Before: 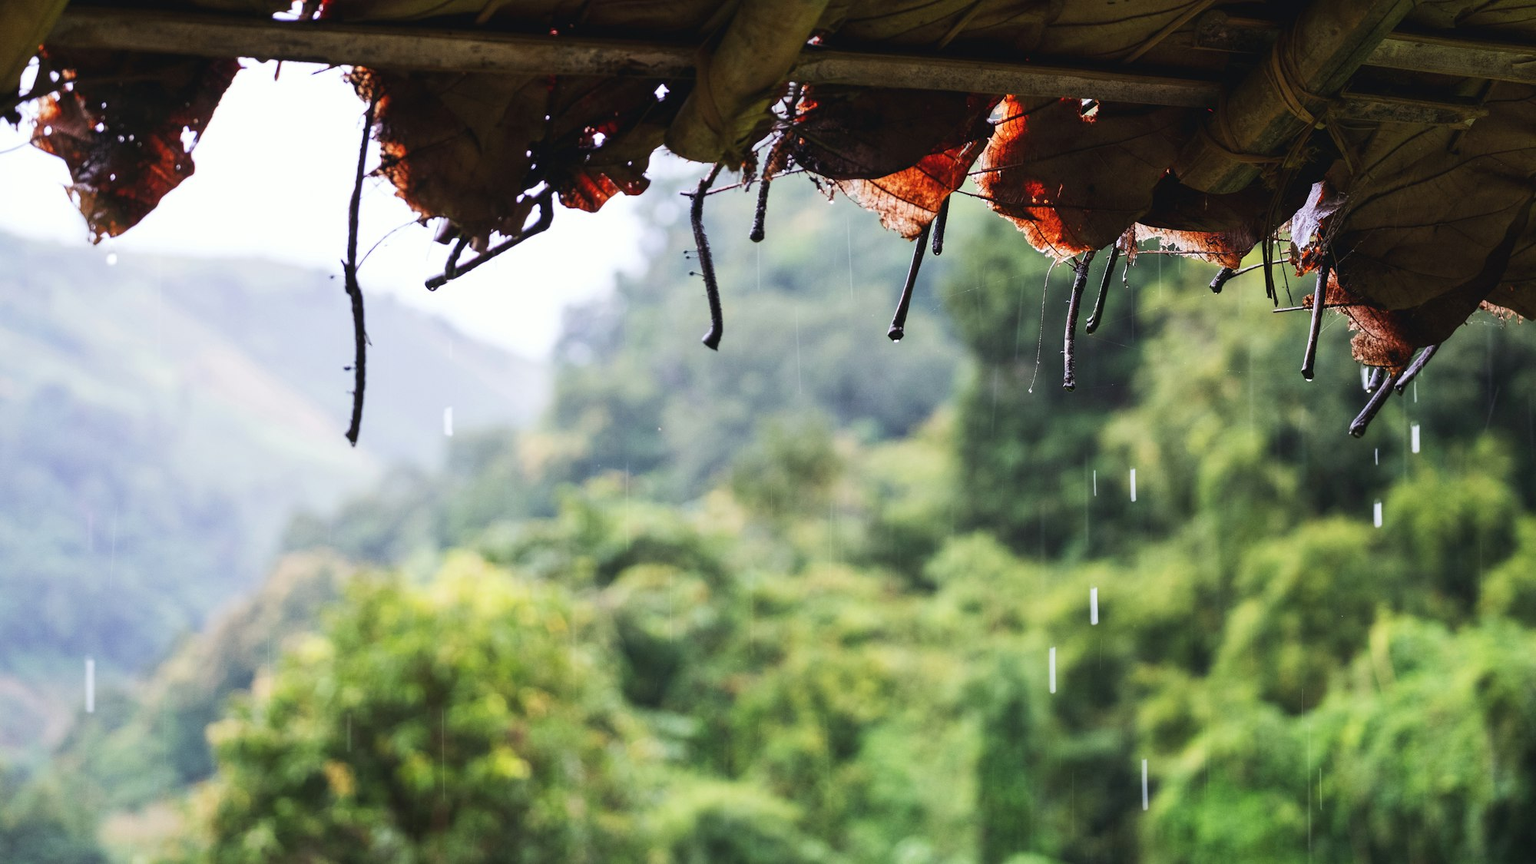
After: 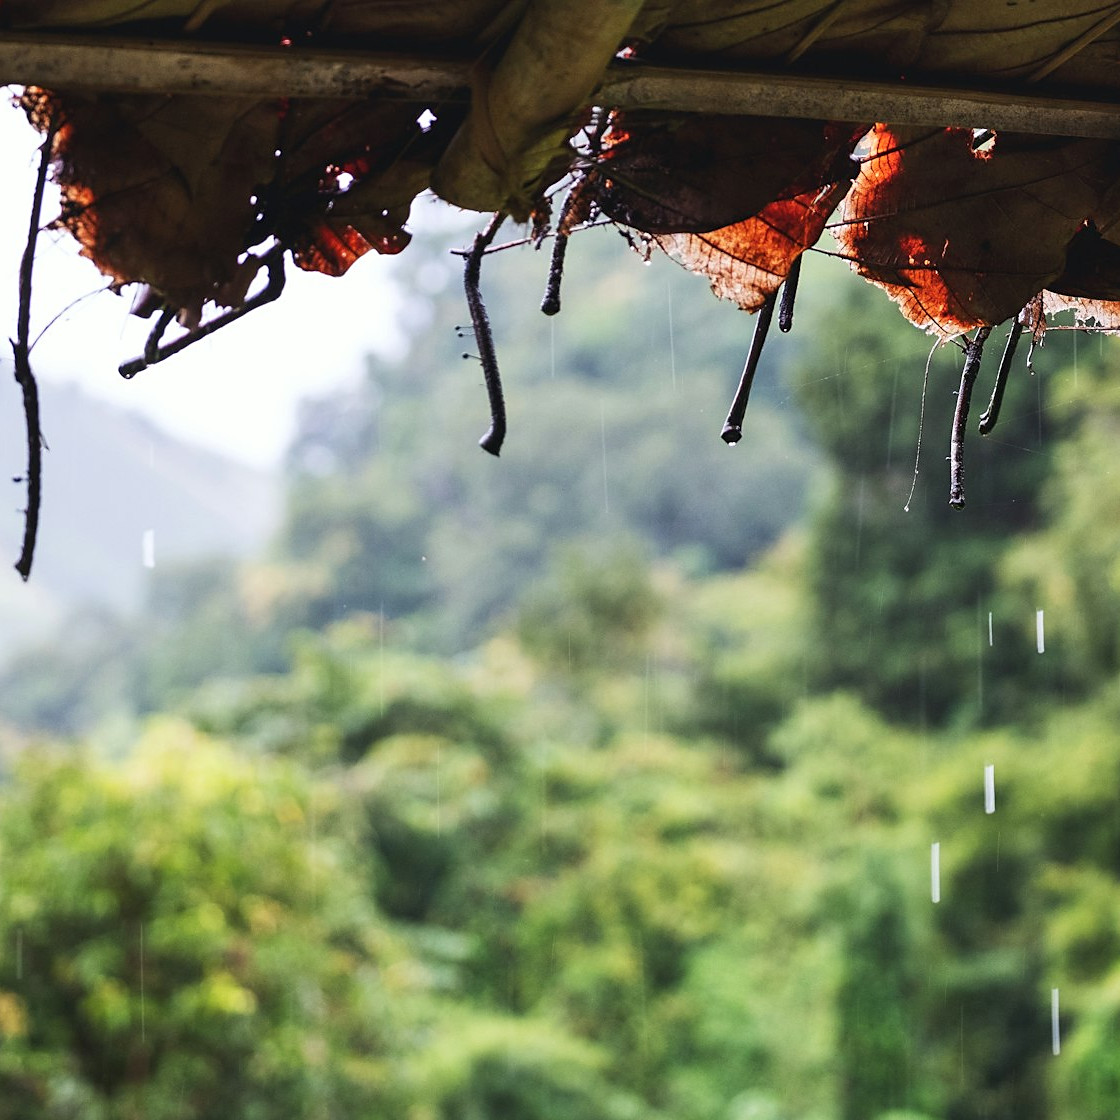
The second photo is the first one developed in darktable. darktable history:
sharpen: radius 1.813, amount 0.394, threshold 1.387
shadows and highlights: shadows 31.34, highlights 1.07, soften with gaussian
crop: left 21.791%, right 22.106%, bottom 0.015%
